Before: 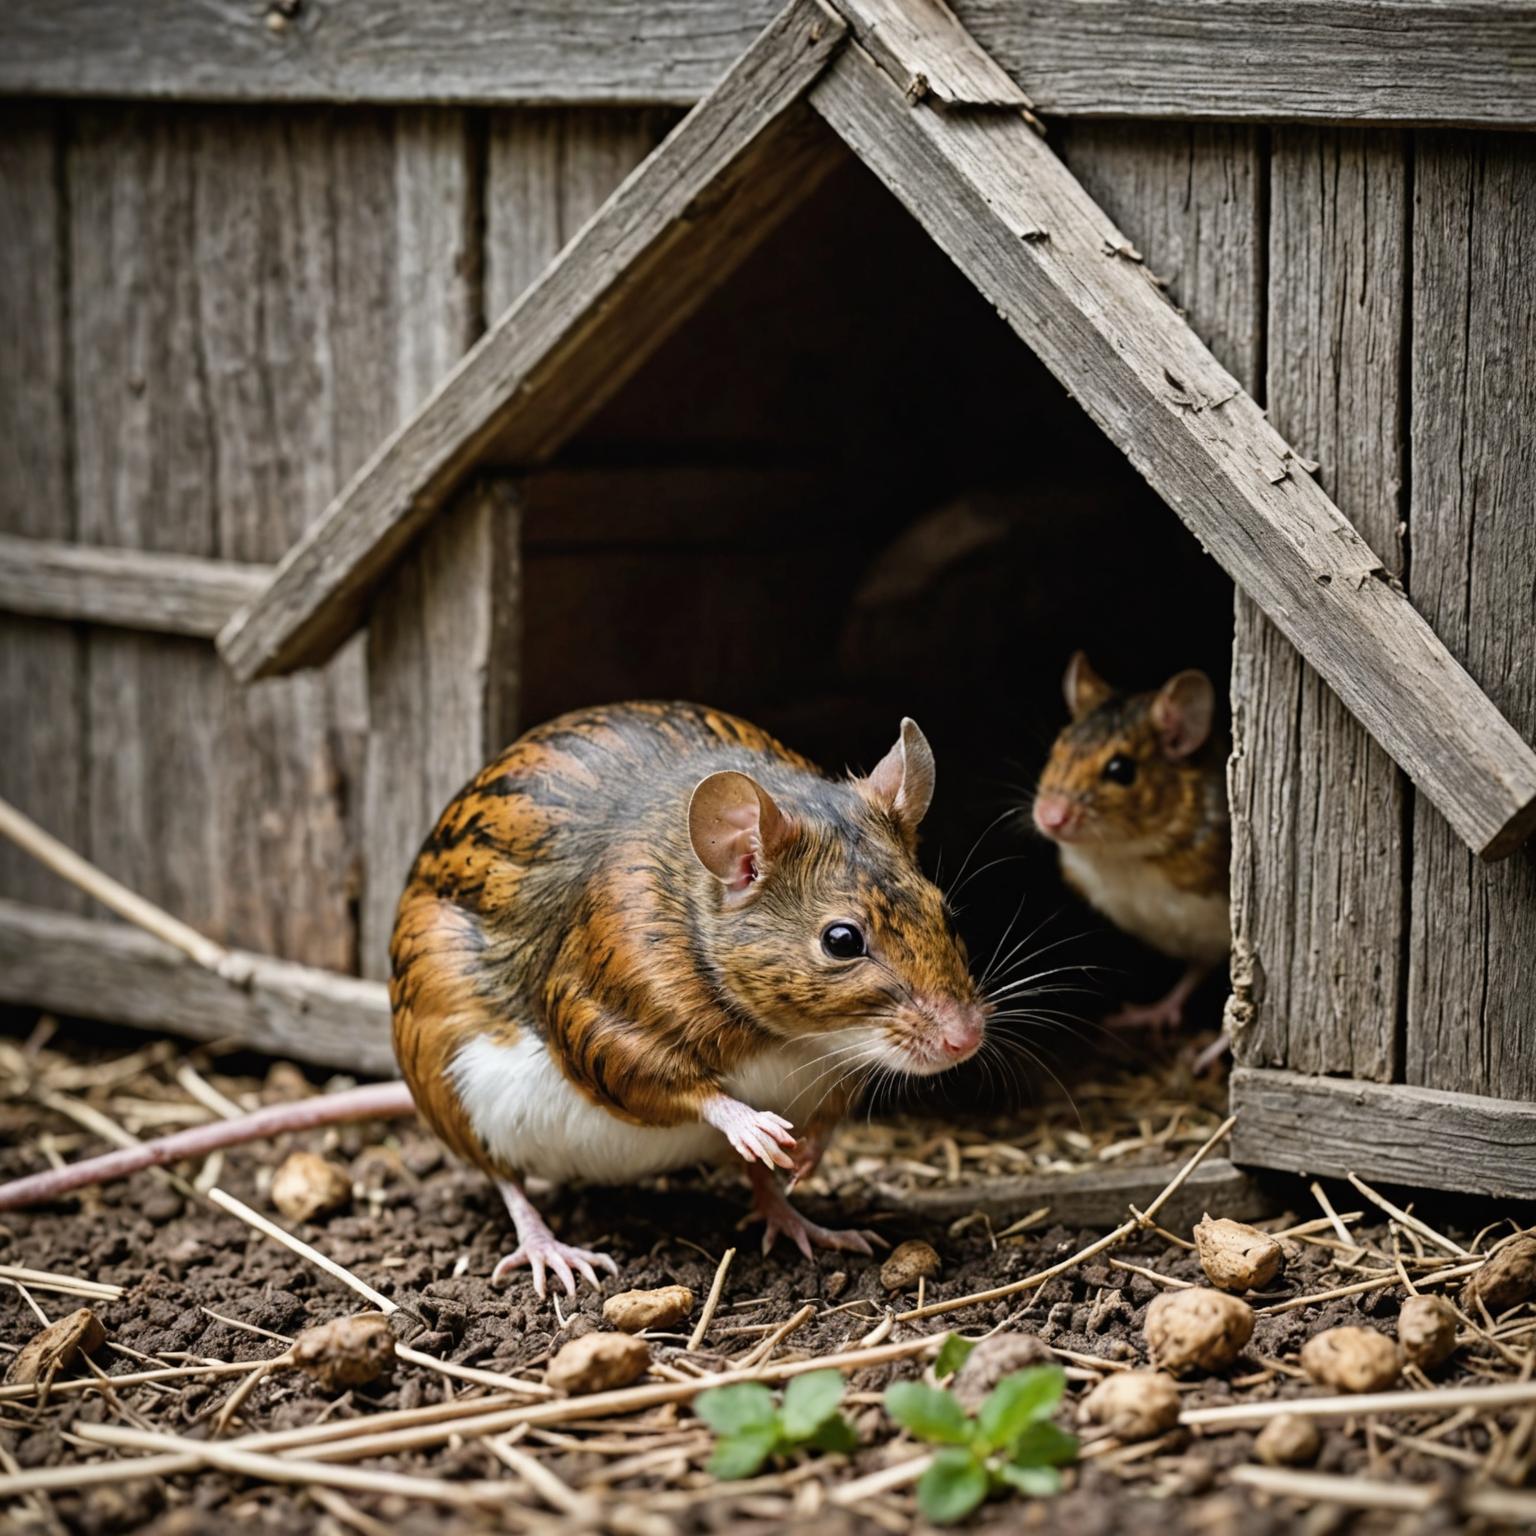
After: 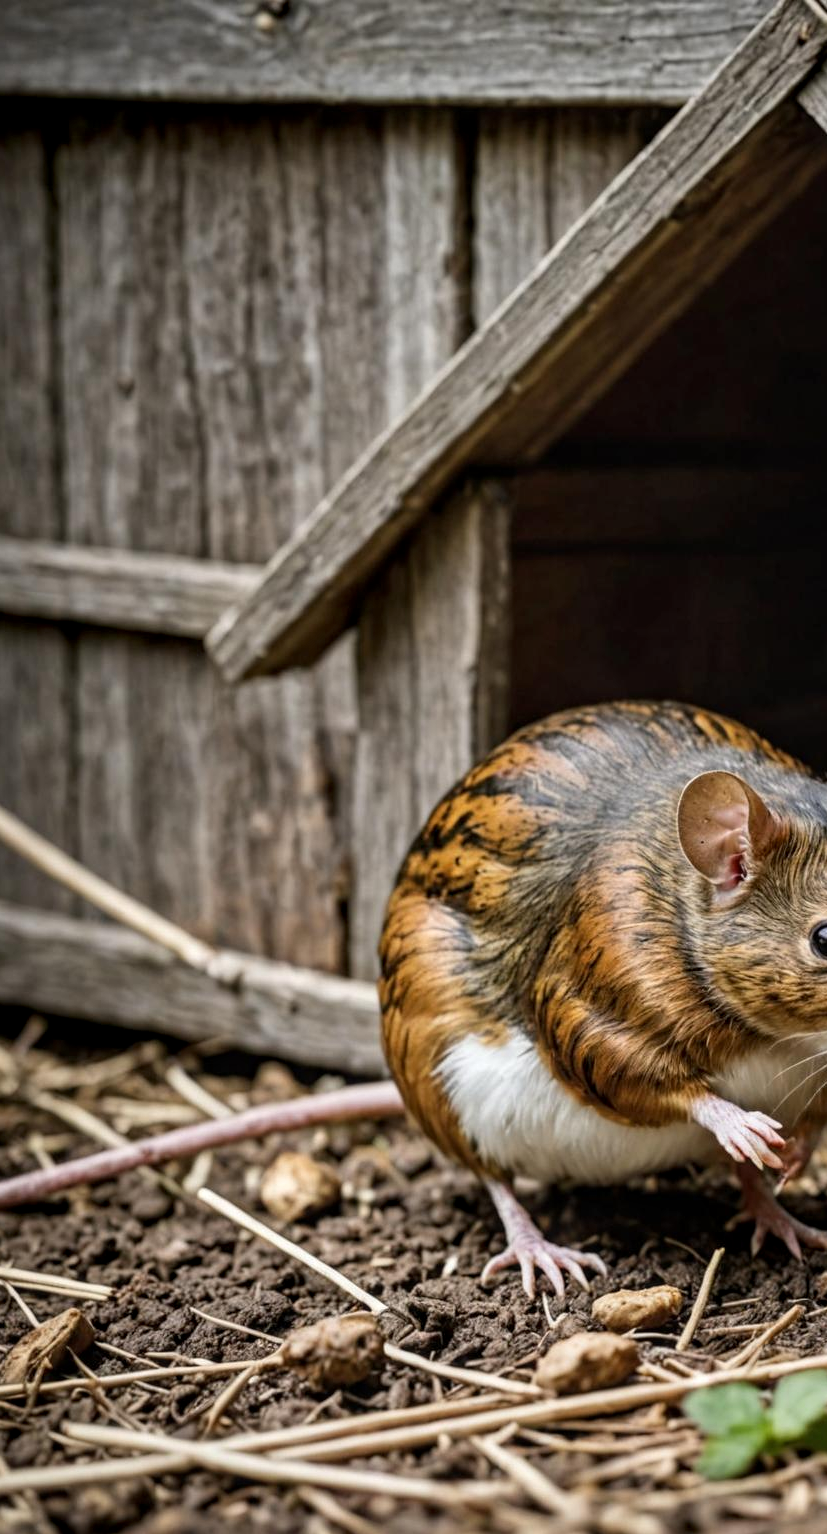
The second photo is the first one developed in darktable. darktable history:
local contrast: on, module defaults
crop: left 0.731%, right 45.413%, bottom 0.082%
